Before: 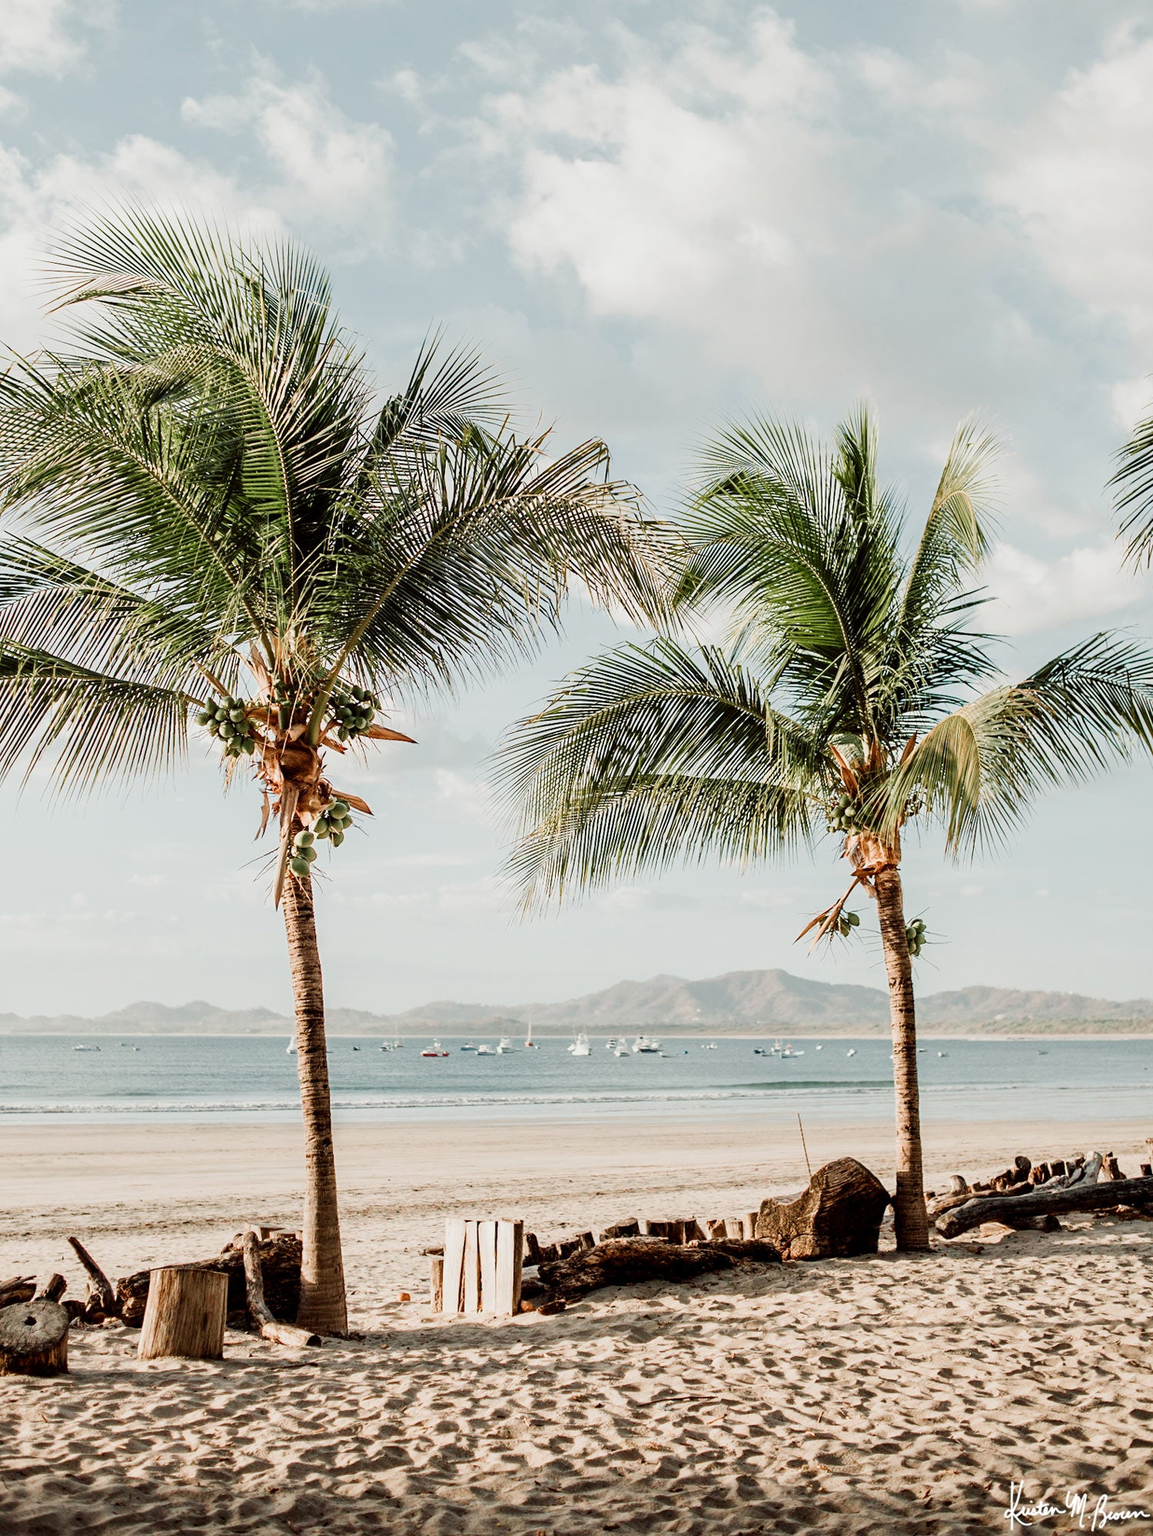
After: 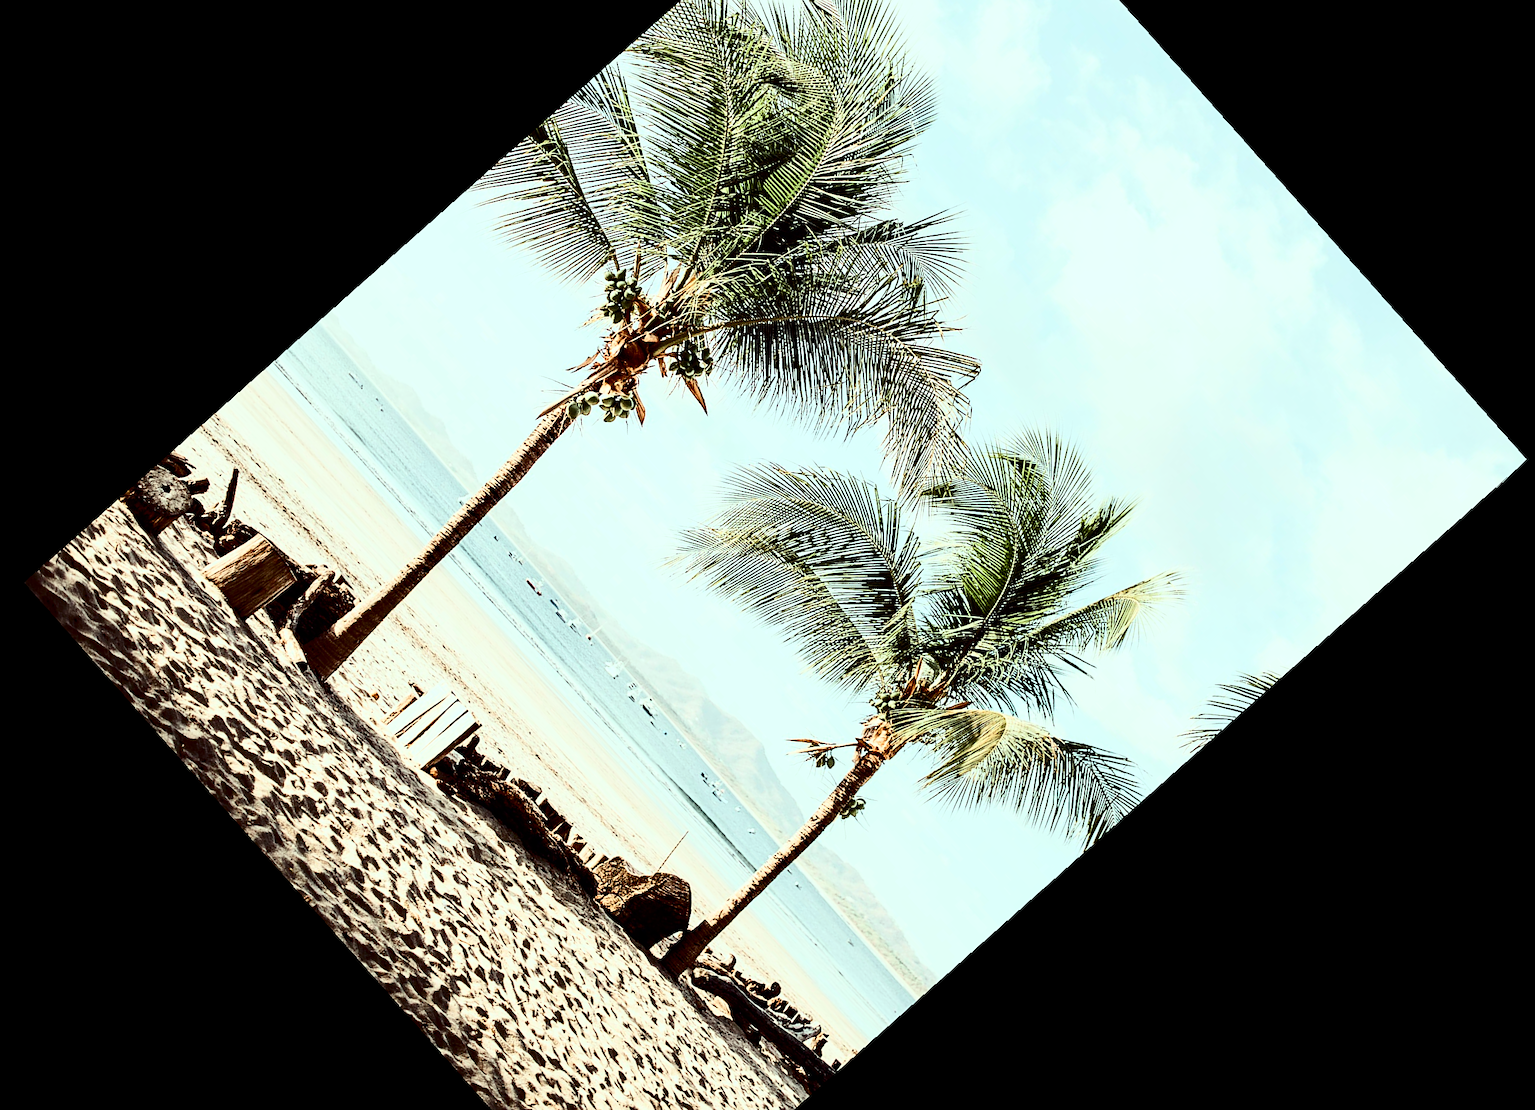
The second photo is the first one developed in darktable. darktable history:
color balance rgb: shadows lift › luminance 0.49%, shadows lift › chroma 6.83%, shadows lift › hue 300.29°, power › hue 208.98°, highlights gain › luminance 20.24%, highlights gain › chroma 2.73%, highlights gain › hue 173.85°, perceptual saturation grading › global saturation 18.05%
rotate and perspective: rotation 2.17°, automatic cropping off
crop and rotate: angle -46.26°, top 16.234%, right 0.912%, bottom 11.704%
sharpen: on, module defaults
contrast brightness saturation: contrast 0.5, saturation -0.1
